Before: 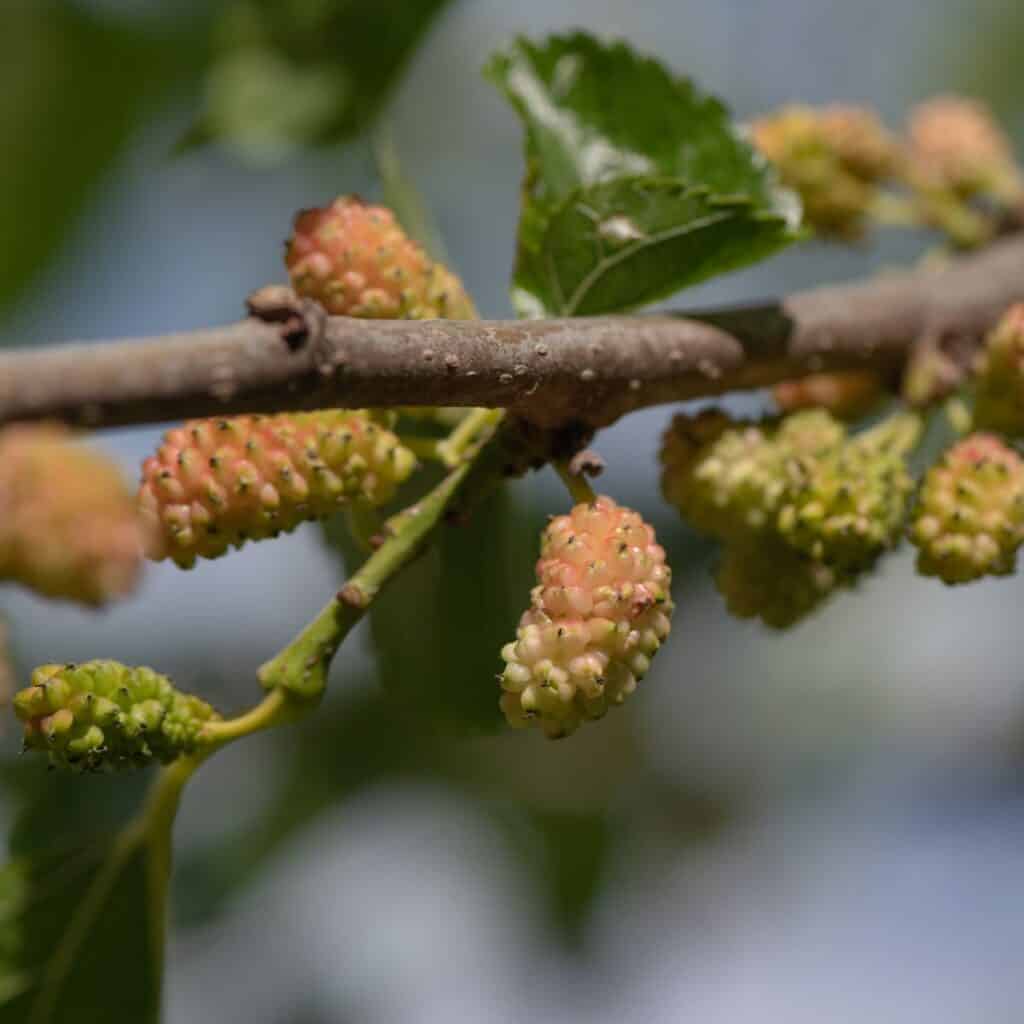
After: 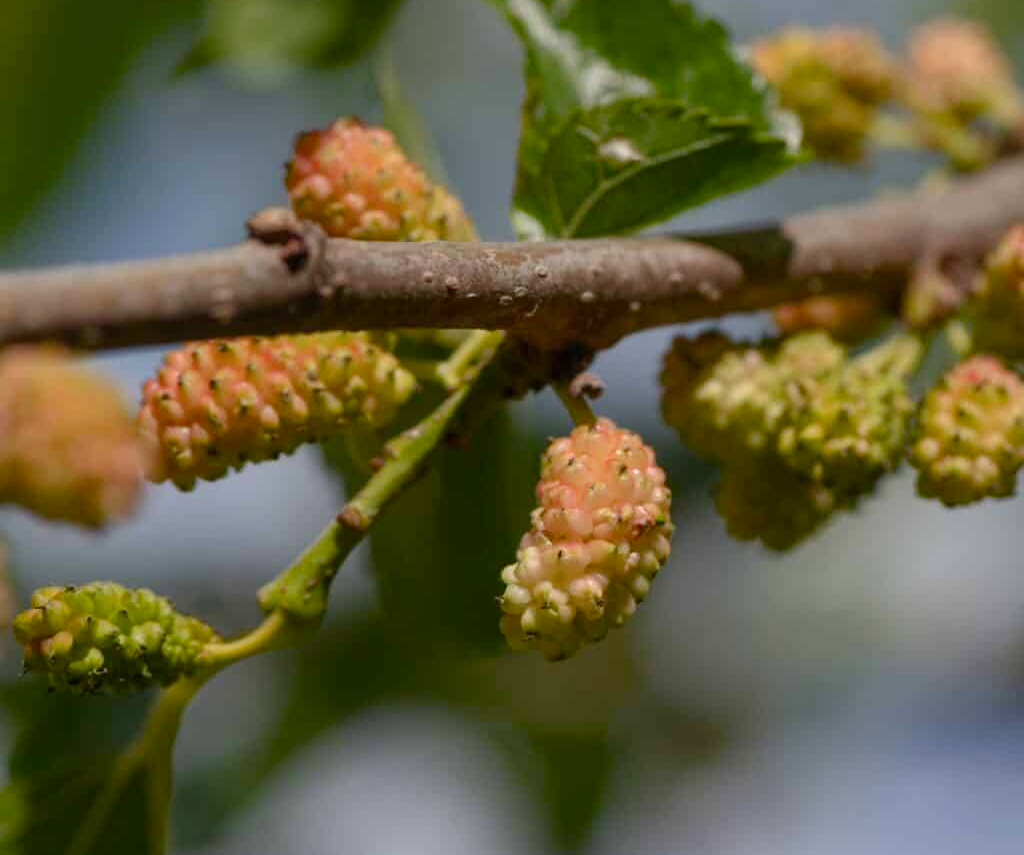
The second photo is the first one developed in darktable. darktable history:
color balance rgb: perceptual saturation grading › global saturation 20%, perceptual saturation grading › highlights -25%, perceptual saturation grading › shadows 25%
crop: top 7.625%, bottom 8.027%
